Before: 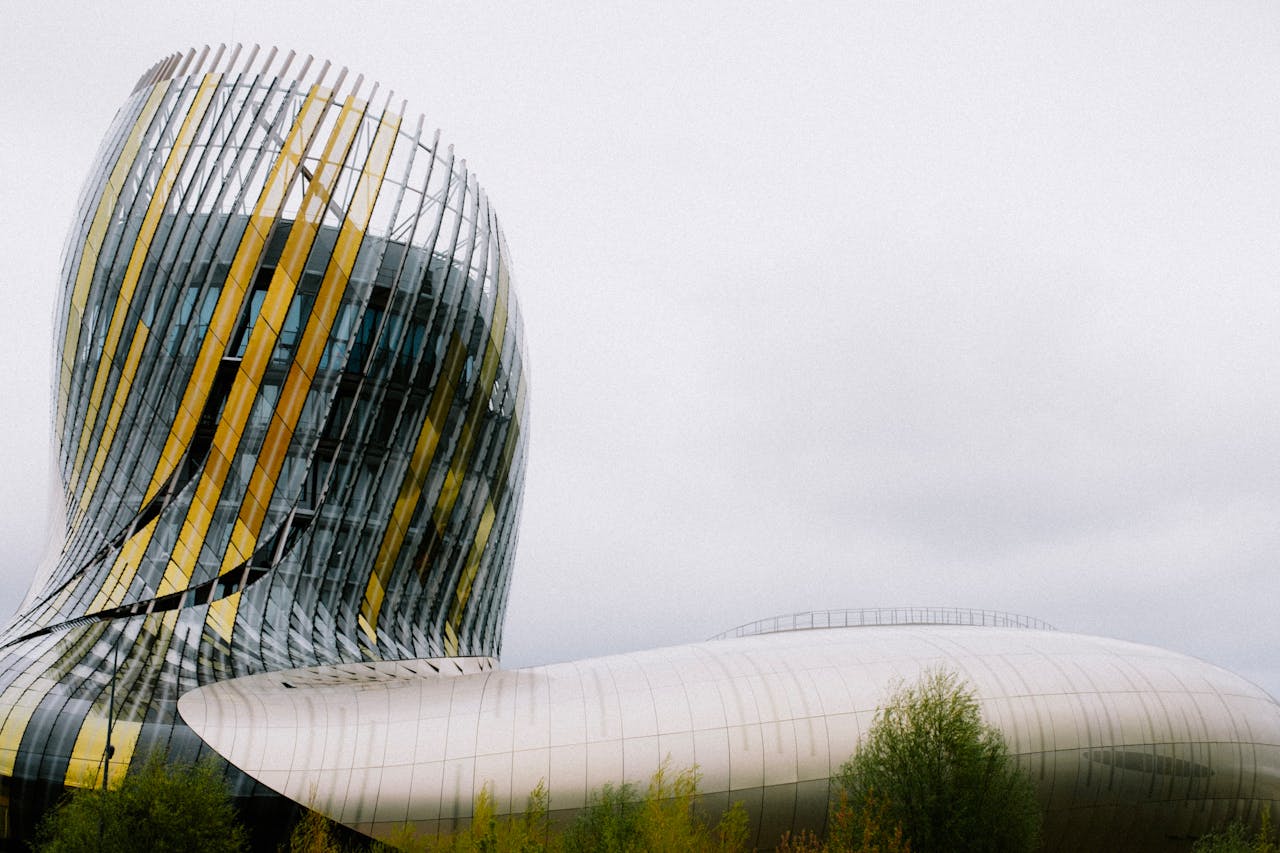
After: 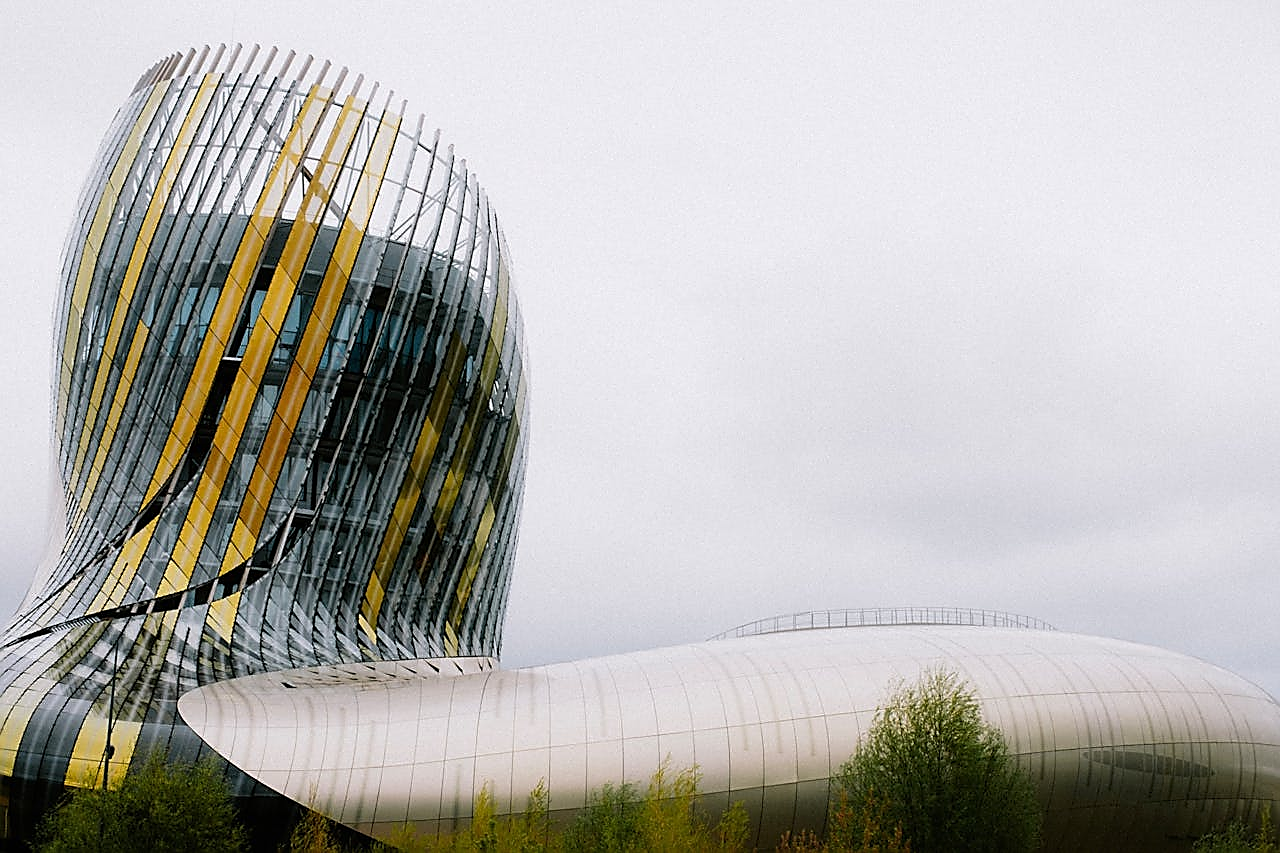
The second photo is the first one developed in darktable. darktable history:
sharpen: radius 1.384, amount 1.239, threshold 0.809
